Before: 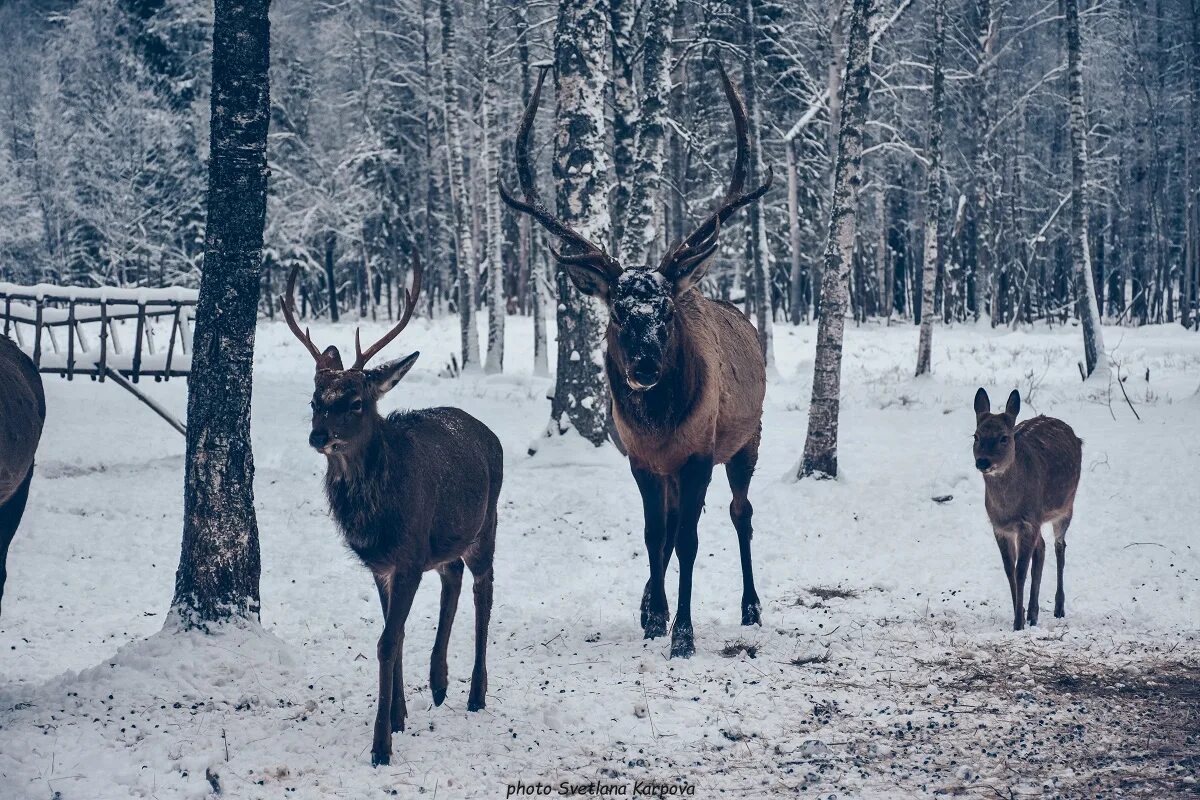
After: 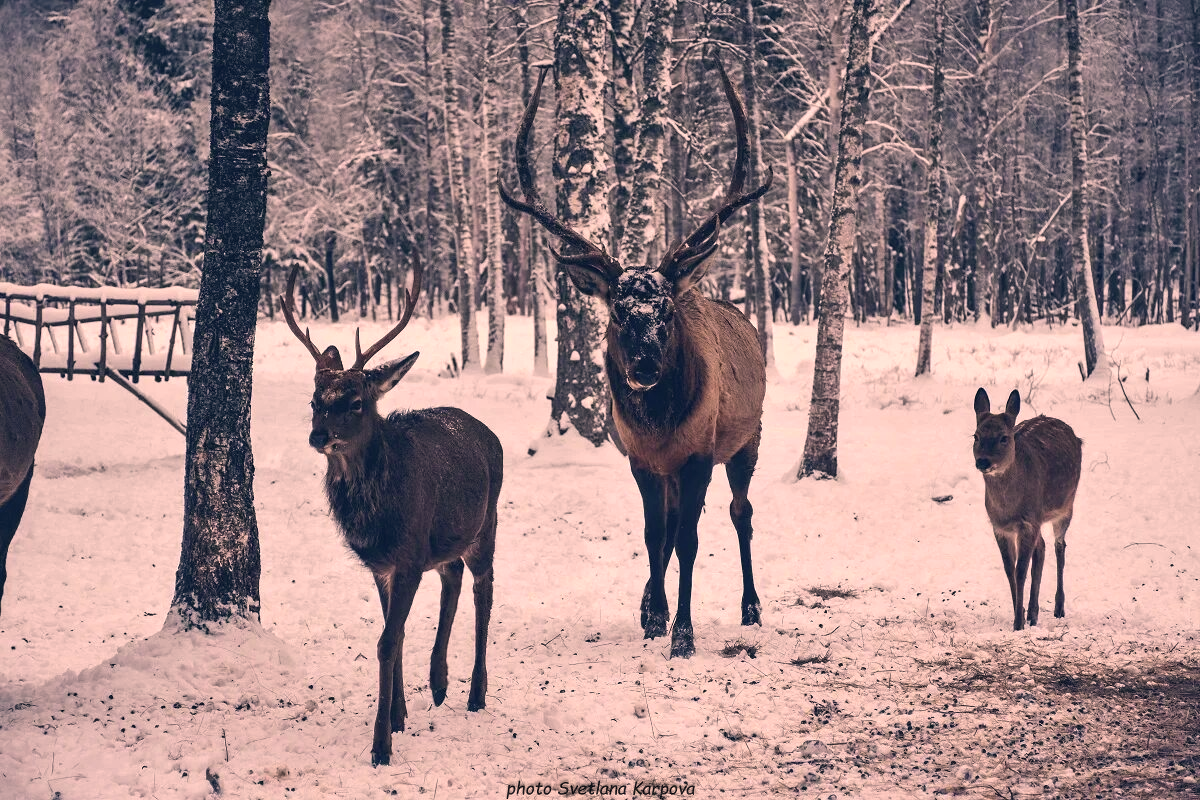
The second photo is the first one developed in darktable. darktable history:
shadows and highlights: radius 46.17, white point adjustment 6.63, compress 80.09%, soften with gaussian
color correction: highlights a* 21.31, highlights b* 19.32
